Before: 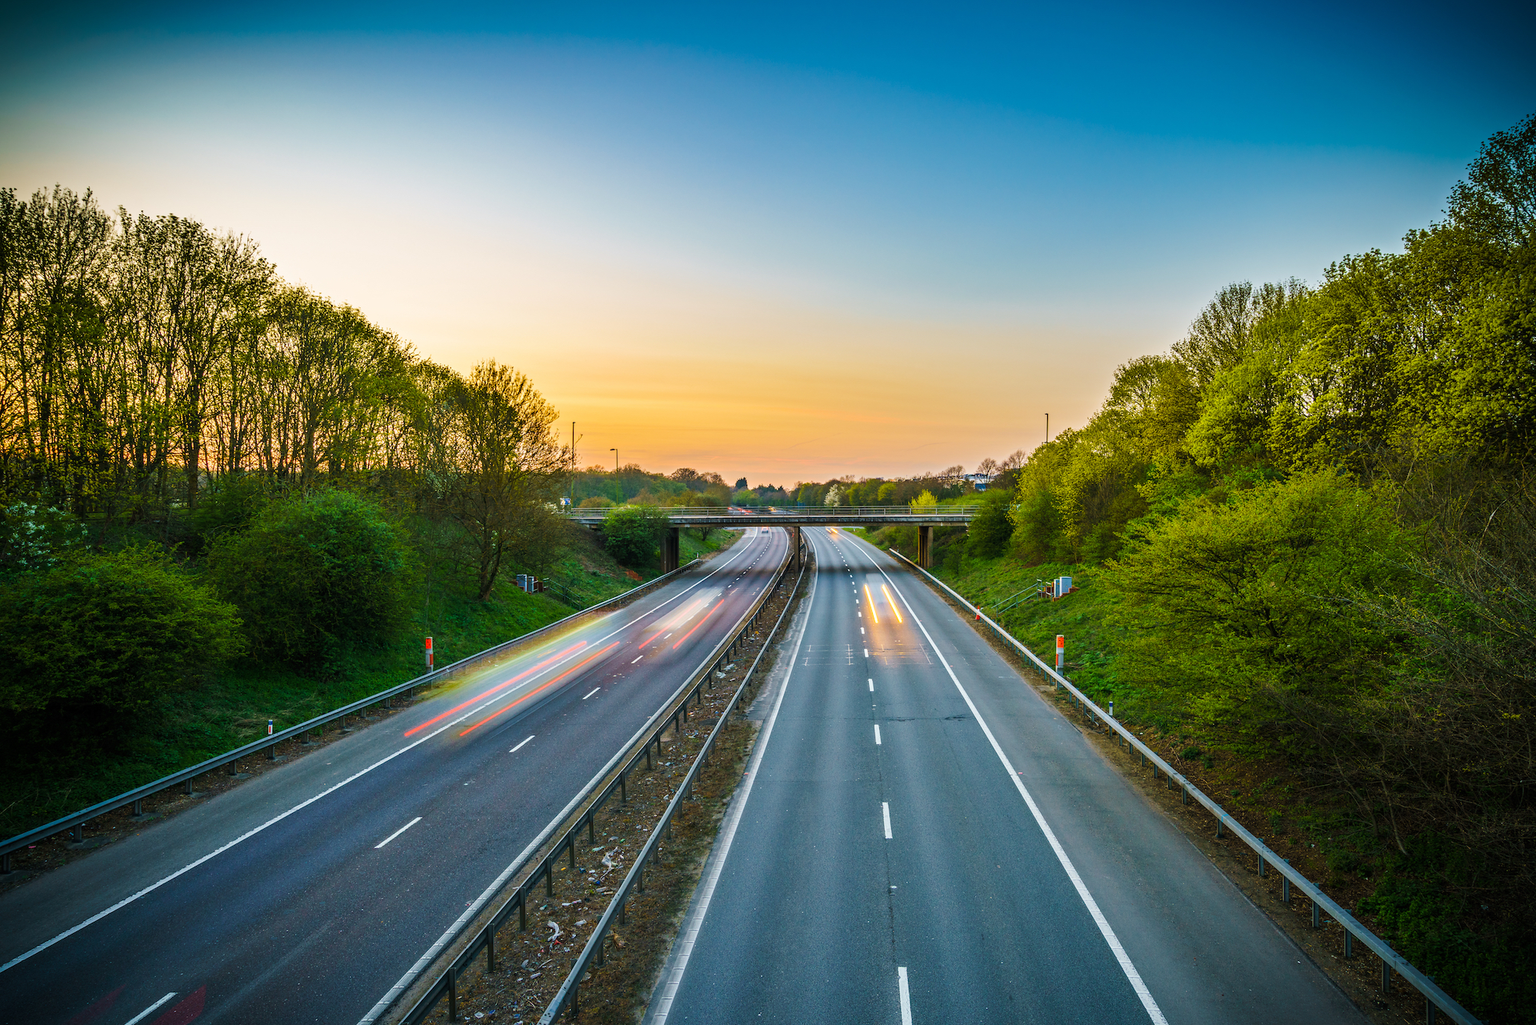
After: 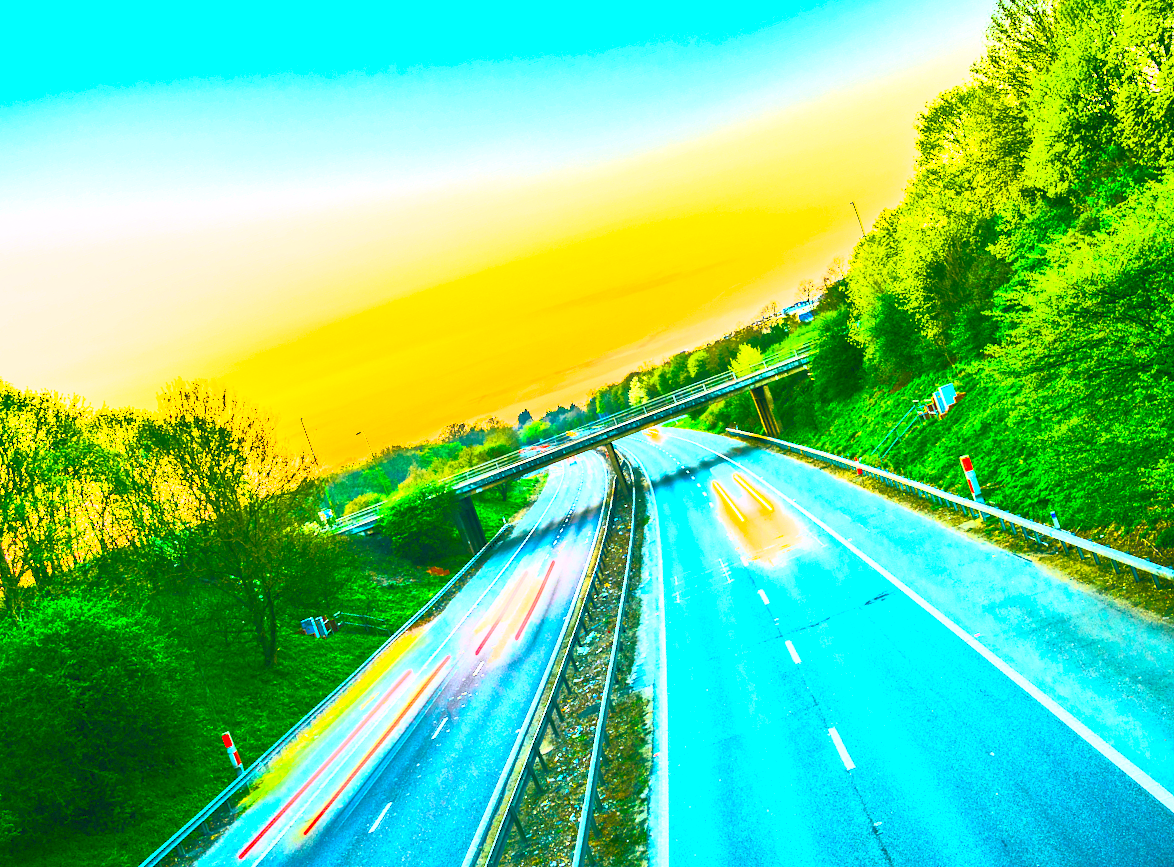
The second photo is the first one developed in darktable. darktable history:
contrast brightness saturation: contrast 0.996, brightness 0.992, saturation 0.984
crop and rotate: angle 20.36°, left 6.88%, right 3.87%, bottom 1.18%
color balance rgb: power › chroma 2.156%, power › hue 169.24°, perceptual saturation grading › global saturation 30.944%, perceptual brilliance grading › global brilliance 15.75%, perceptual brilliance grading › shadows -34.233%, contrast -29.797%
exposure: exposure 0.61 EV, compensate highlight preservation false
